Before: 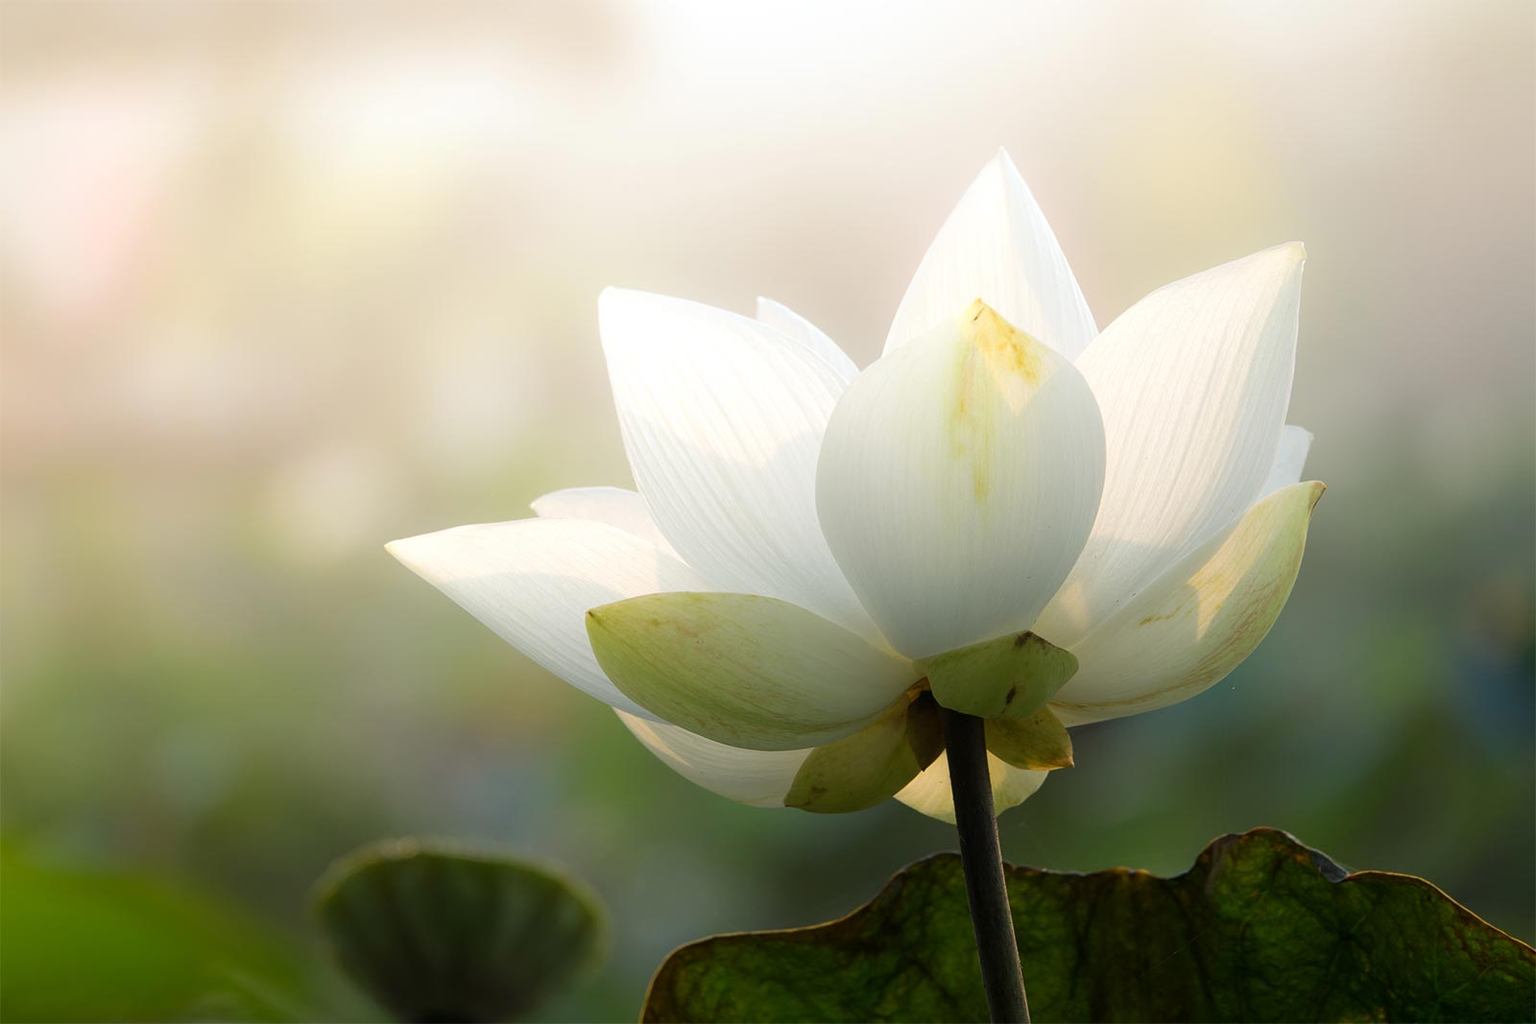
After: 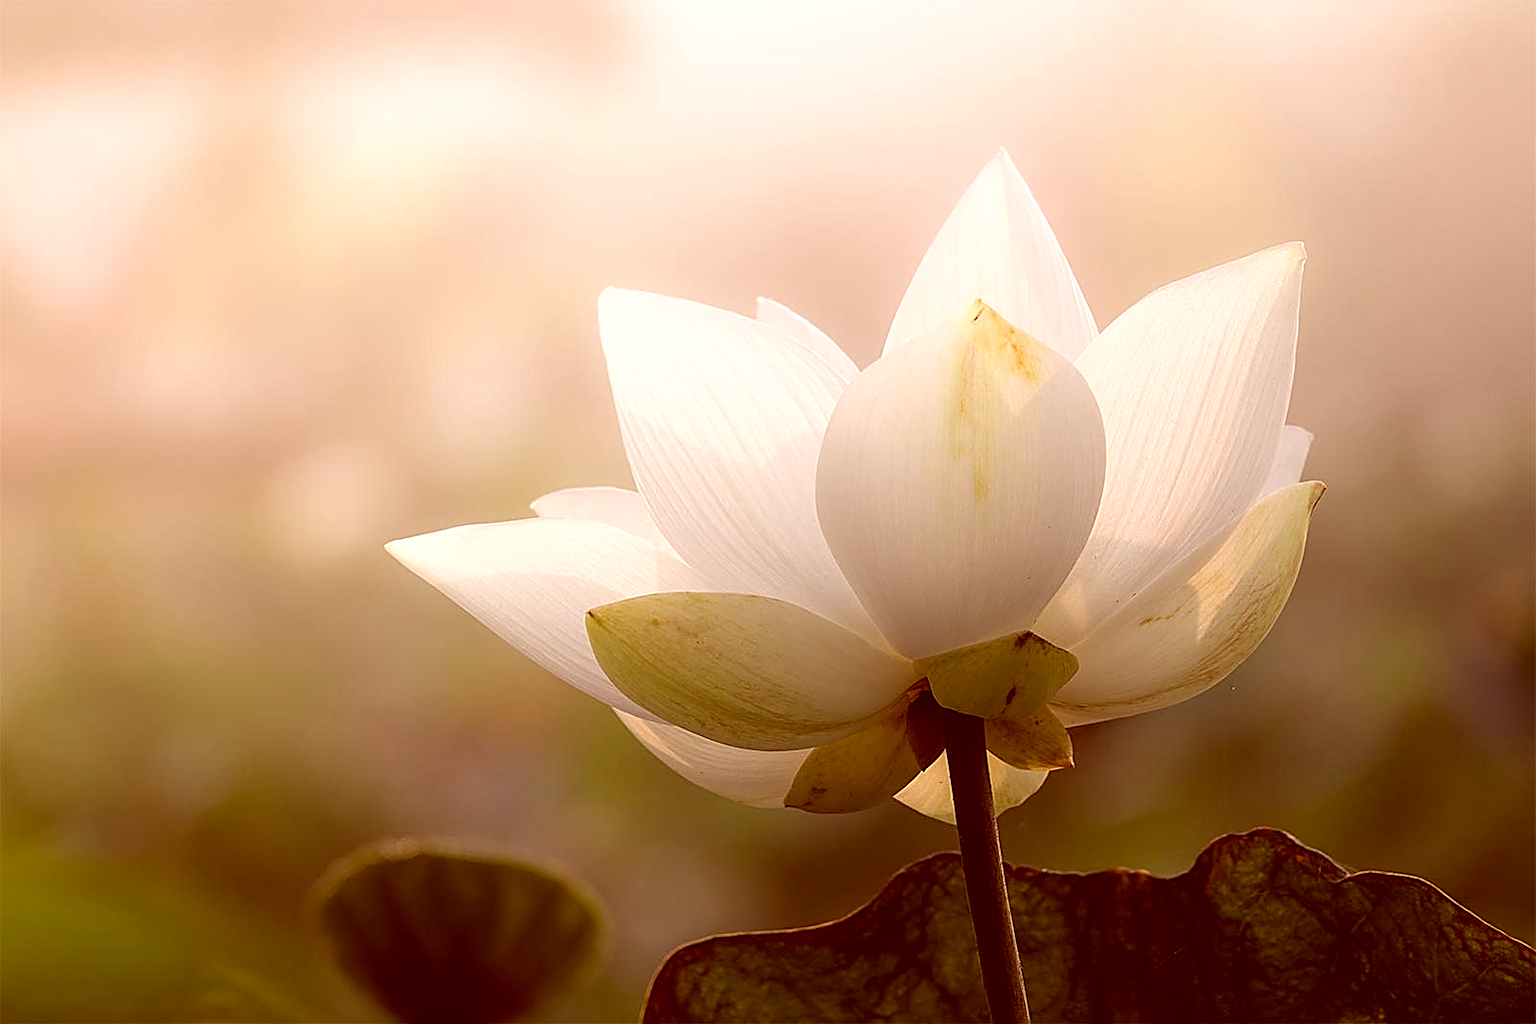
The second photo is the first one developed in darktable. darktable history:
sharpen: radius 1.685, amount 1.294
color correction: highlights a* 9.03, highlights b* 8.71, shadows a* 40, shadows b* 40, saturation 0.8
local contrast: on, module defaults
